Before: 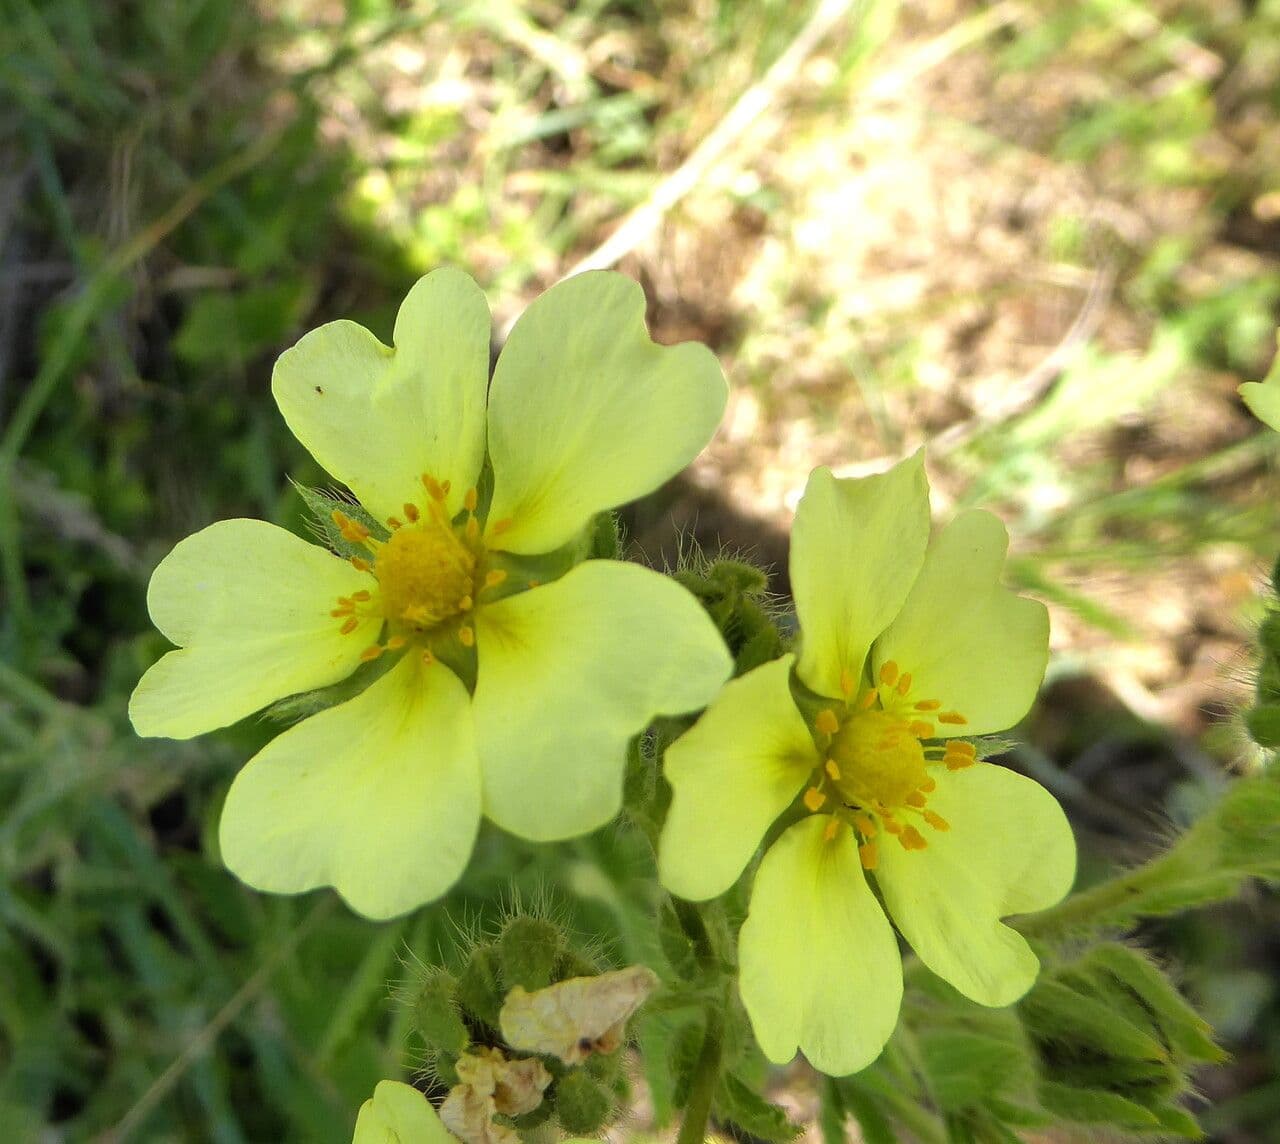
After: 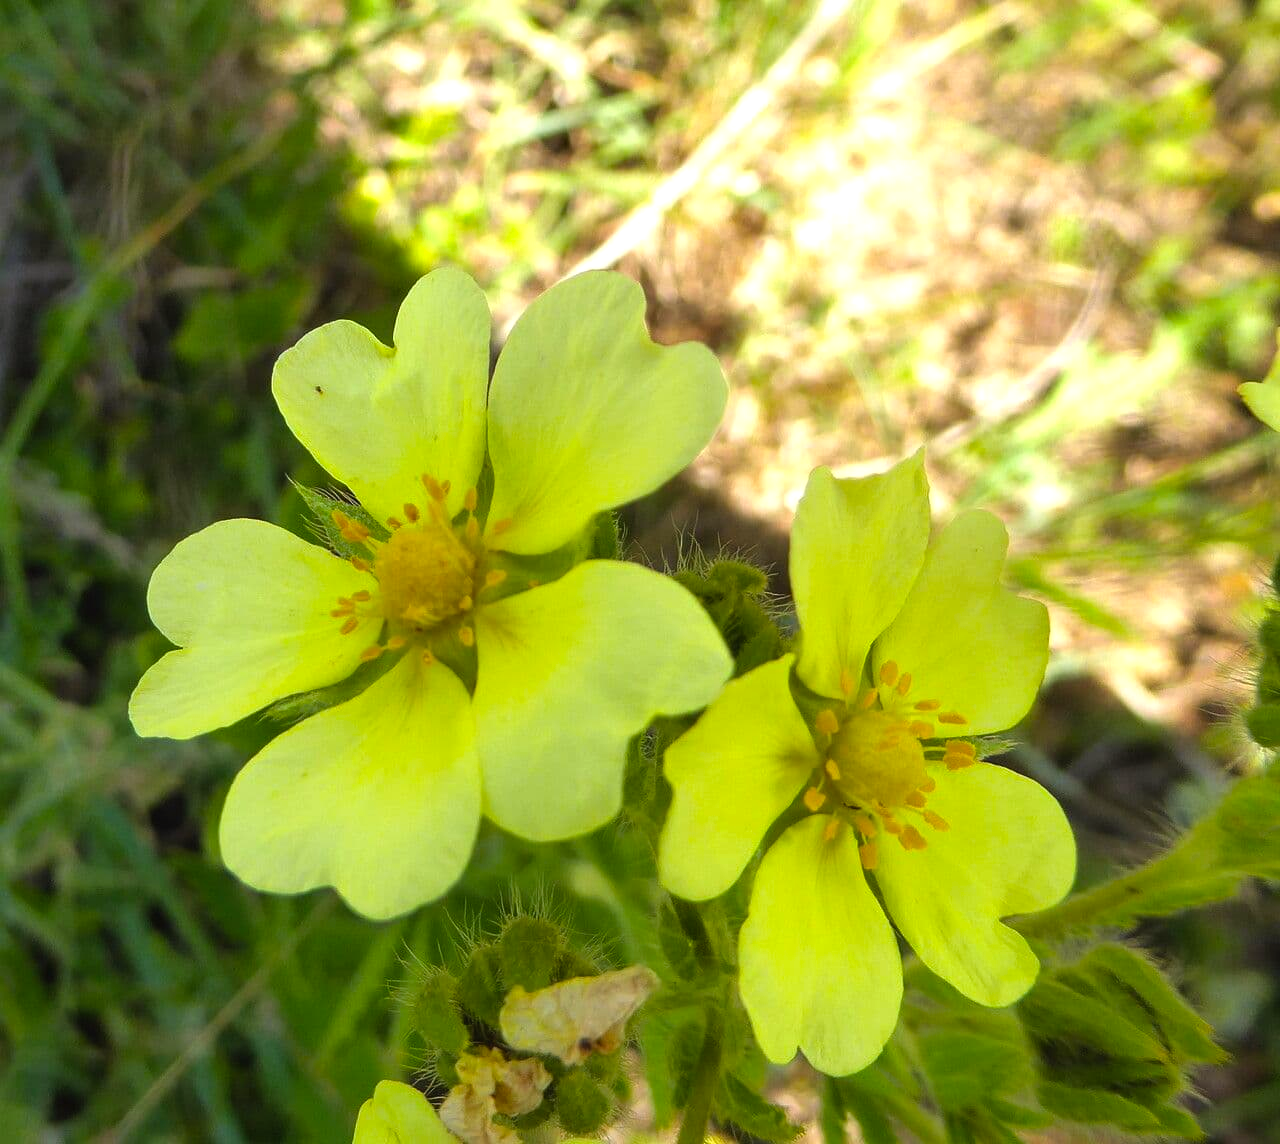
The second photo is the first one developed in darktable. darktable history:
color balance rgb: power › chroma 0.259%, power › hue 61.31°, highlights gain › chroma 0.251%, highlights gain › hue 330.34°, global offset › luminance 0.228%, linear chroma grading › global chroma 24.525%, perceptual saturation grading › global saturation -1.232%, perceptual brilliance grading › highlights 2.755%
